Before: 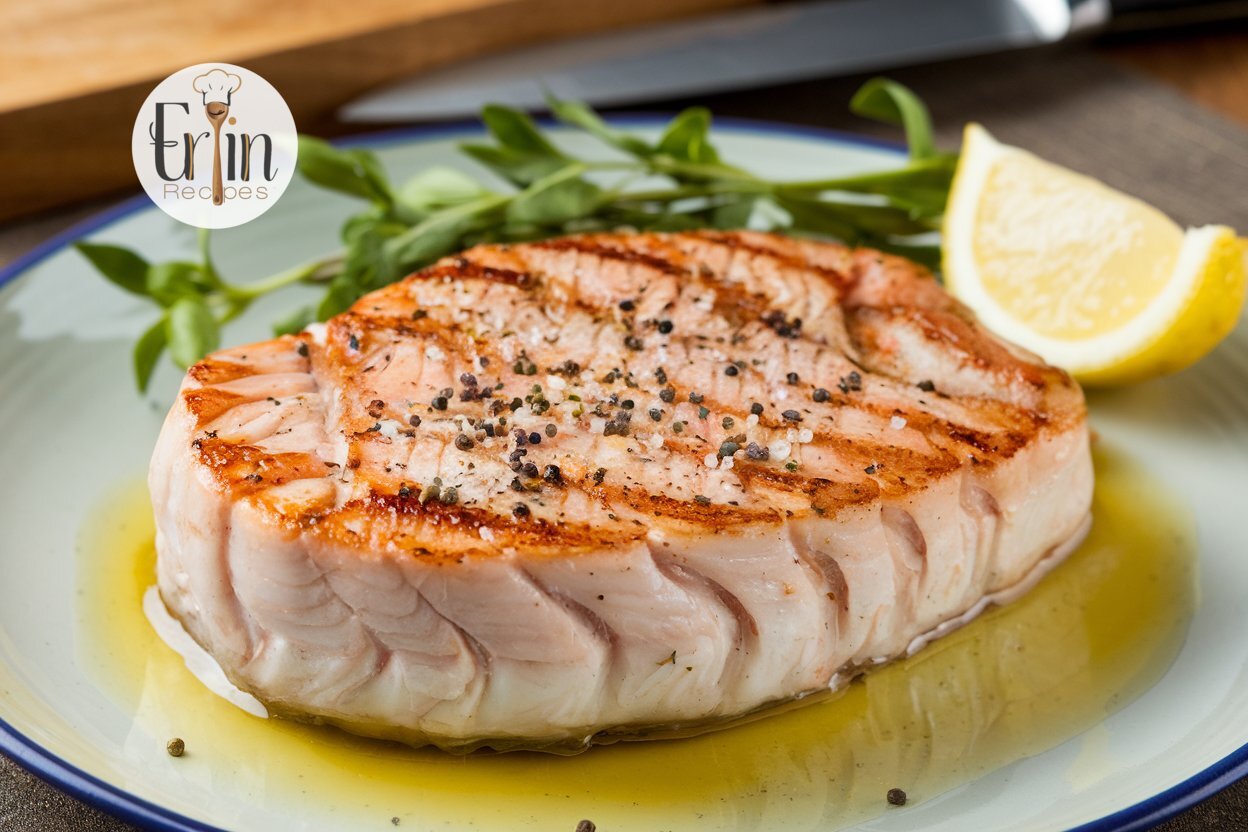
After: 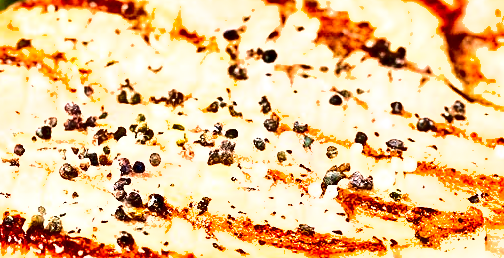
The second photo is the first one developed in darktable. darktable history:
exposure: black level correction 0.008, exposure 0.972 EV, compensate highlight preservation false
crop: left 31.808%, top 32.584%, right 27.759%, bottom 36.402%
tone curve: curves: ch0 [(0.021, 0) (0.104, 0.052) (0.496, 0.526) (0.737, 0.783) (1, 1)], color space Lab, independent channels, preserve colors none
tone equalizer: -8 EV -0.73 EV, -7 EV -0.667 EV, -6 EV -0.613 EV, -5 EV -0.406 EV, -3 EV 0.377 EV, -2 EV 0.6 EV, -1 EV 0.695 EV, +0 EV 0.78 EV
sharpen: on, module defaults
shadows and highlights: soften with gaussian
local contrast: highlights 105%, shadows 98%, detail 120%, midtone range 0.2
